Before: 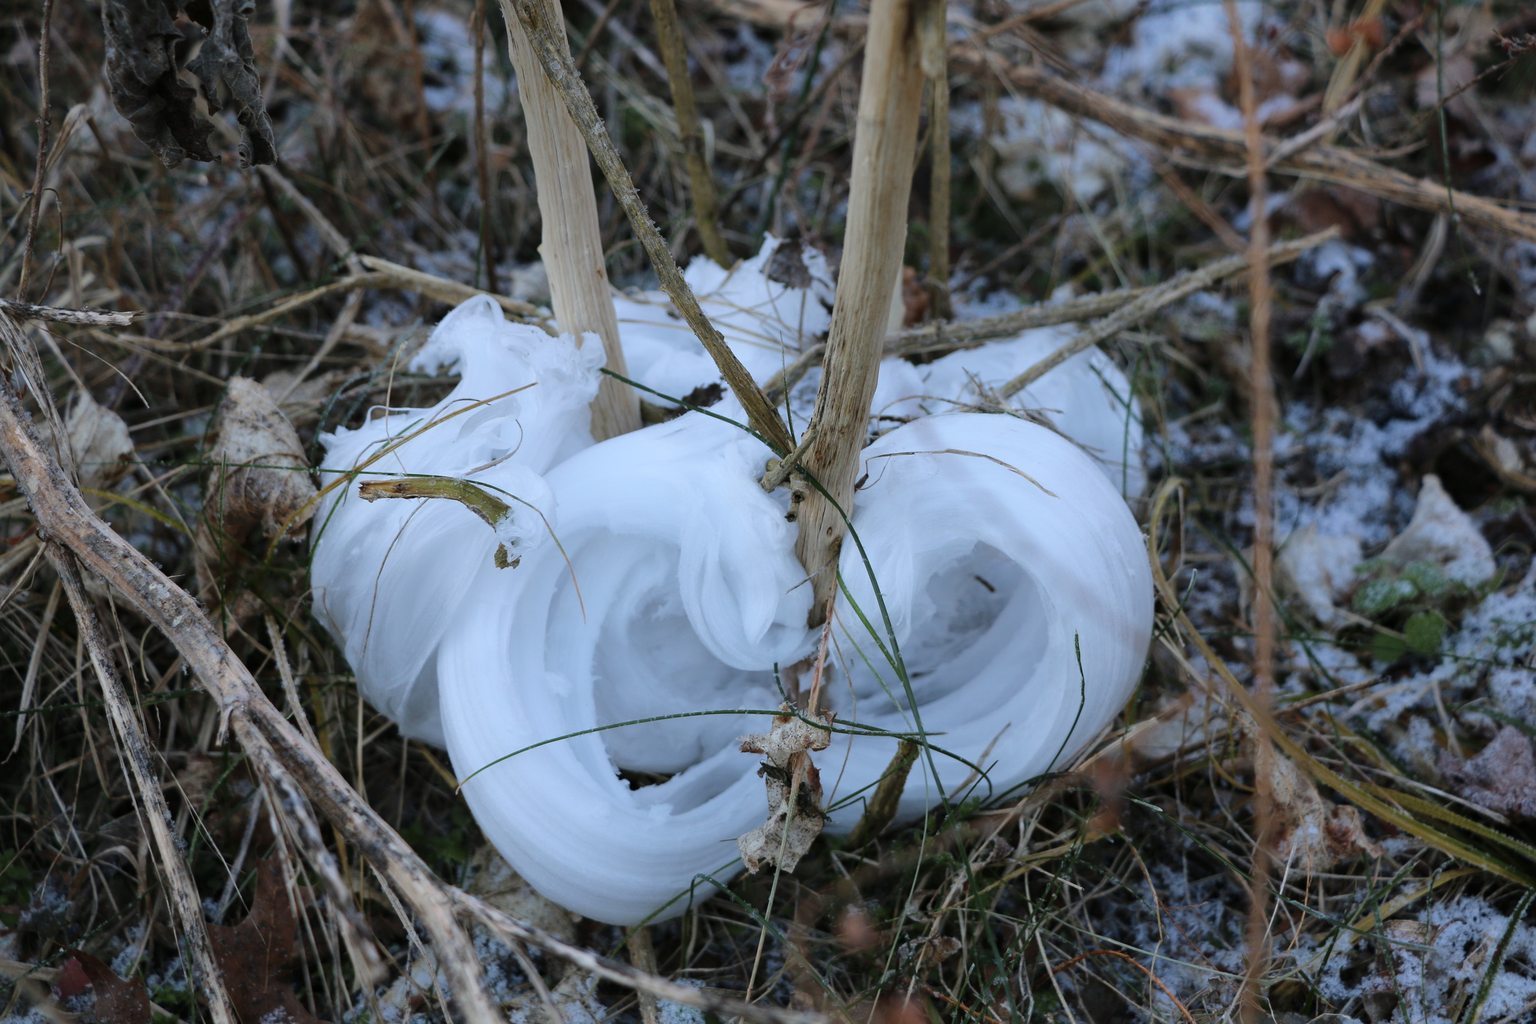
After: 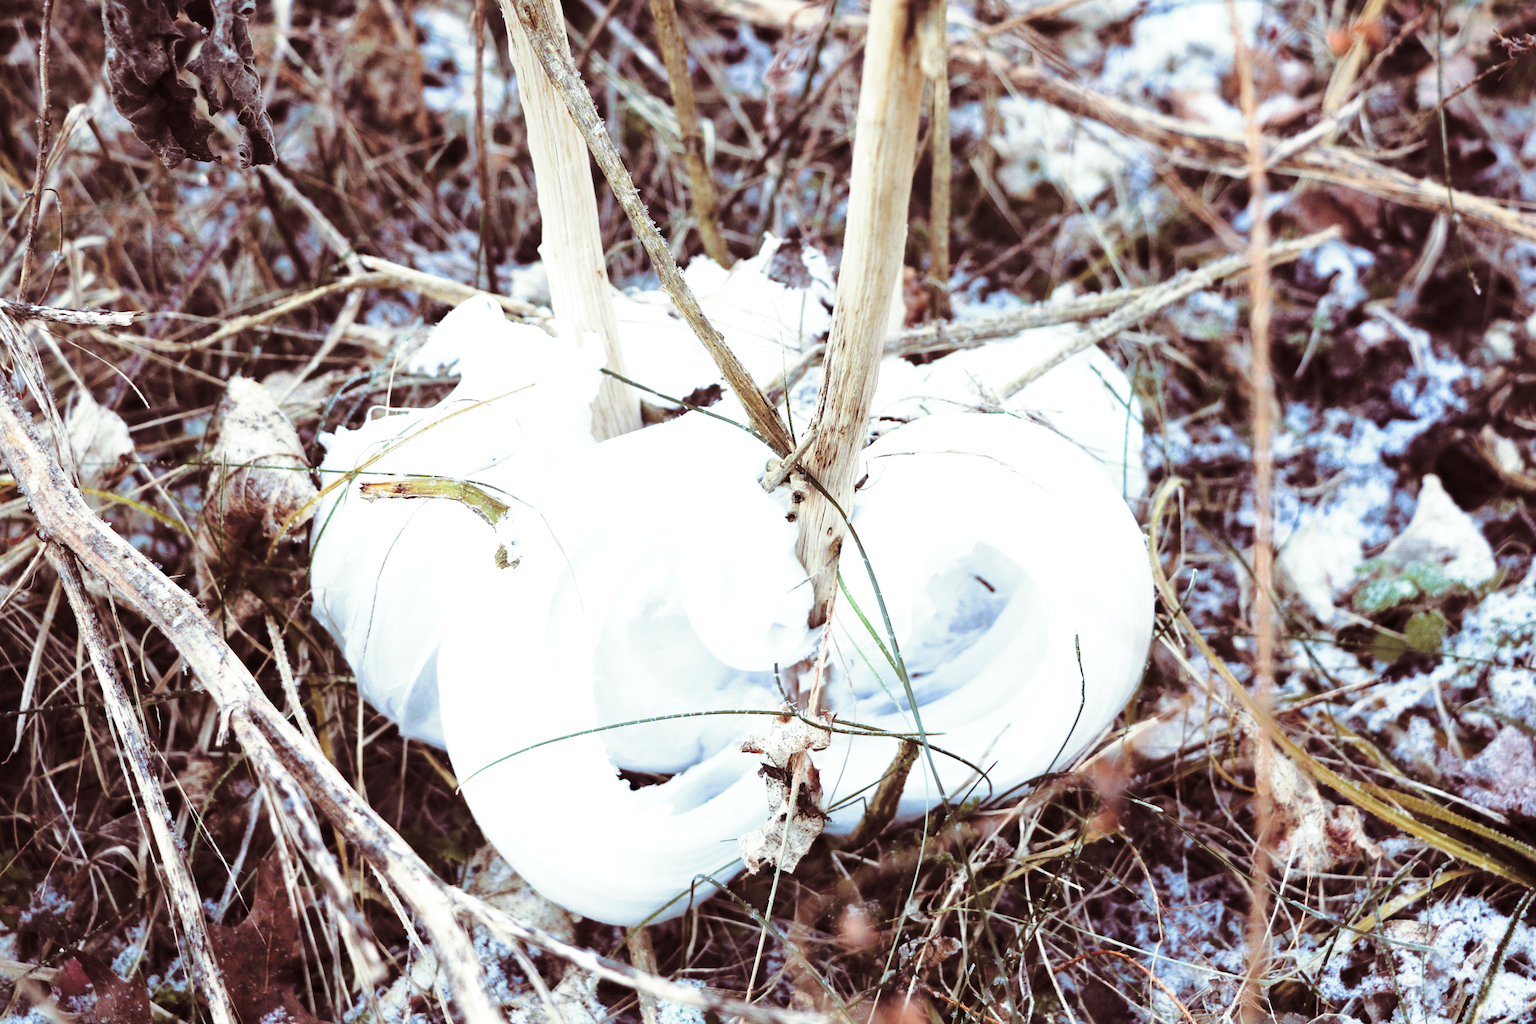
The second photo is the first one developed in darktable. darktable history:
exposure: black level correction 0, exposure 1.2 EV, compensate exposure bias true, compensate highlight preservation false
base curve: curves: ch0 [(0, 0) (0.036, 0.037) (0.121, 0.228) (0.46, 0.76) (0.859, 0.983) (1, 1)], preserve colors none
split-toning: on, module defaults
